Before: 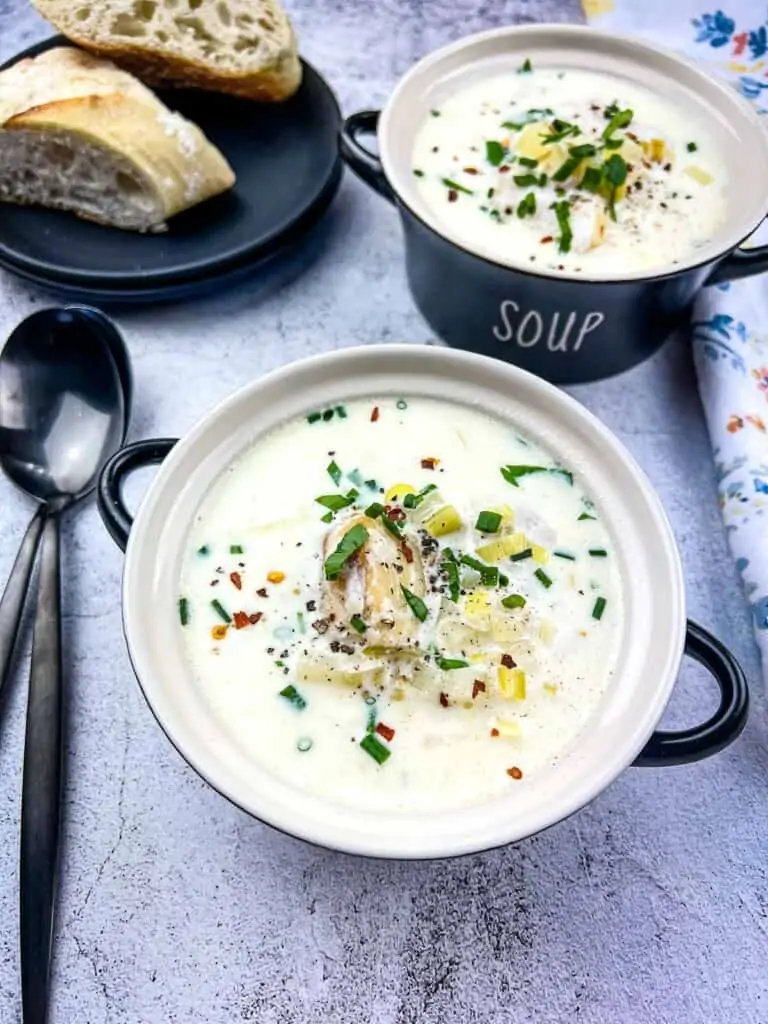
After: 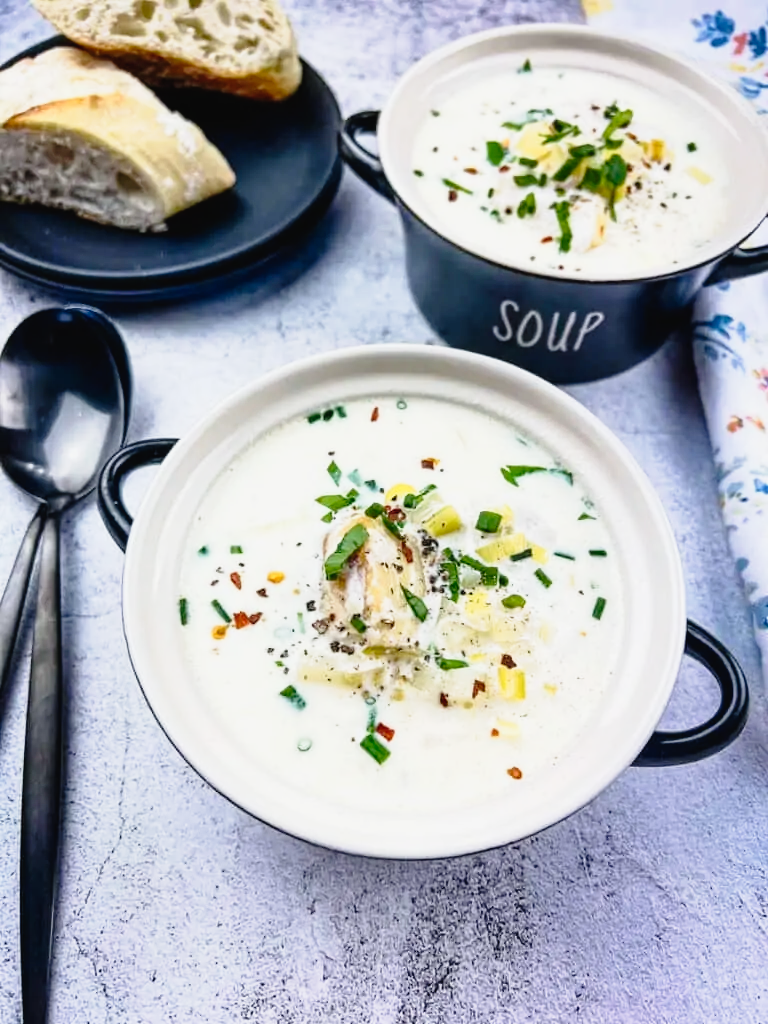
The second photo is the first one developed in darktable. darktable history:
tone curve: curves: ch0 [(0, 0.021) (0.049, 0.044) (0.152, 0.14) (0.328, 0.377) (0.473, 0.543) (0.663, 0.734) (0.84, 0.899) (1, 0.969)]; ch1 [(0, 0) (0.302, 0.331) (0.427, 0.433) (0.472, 0.47) (0.502, 0.503) (0.527, 0.524) (0.564, 0.591) (0.602, 0.632) (0.677, 0.701) (0.859, 0.885) (1, 1)]; ch2 [(0, 0) (0.33, 0.301) (0.447, 0.44) (0.487, 0.496) (0.502, 0.516) (0.535, 0.563) (0.565, 0.6) (0.618, 0.629) (1, 1)], preserve colors none
